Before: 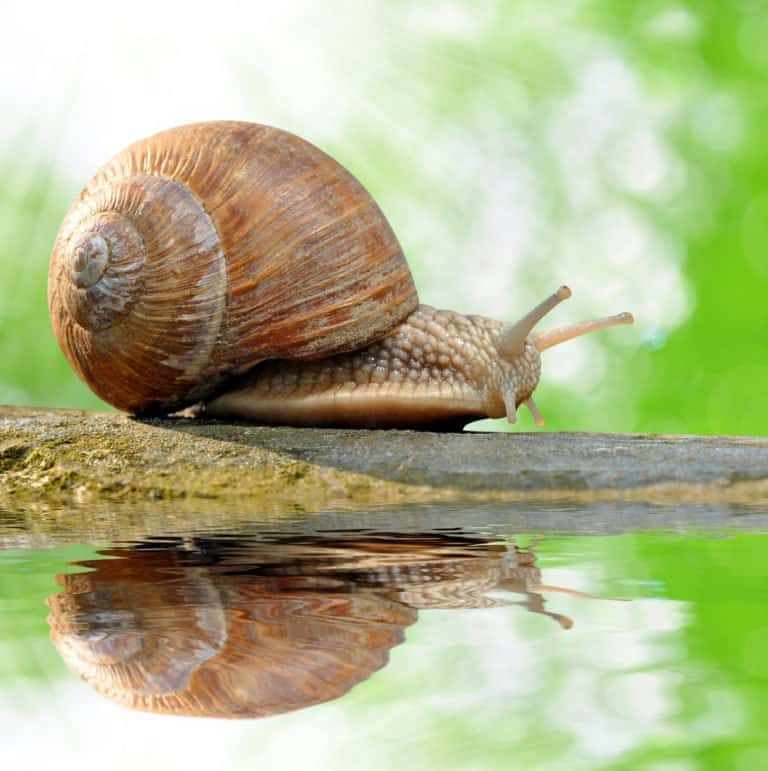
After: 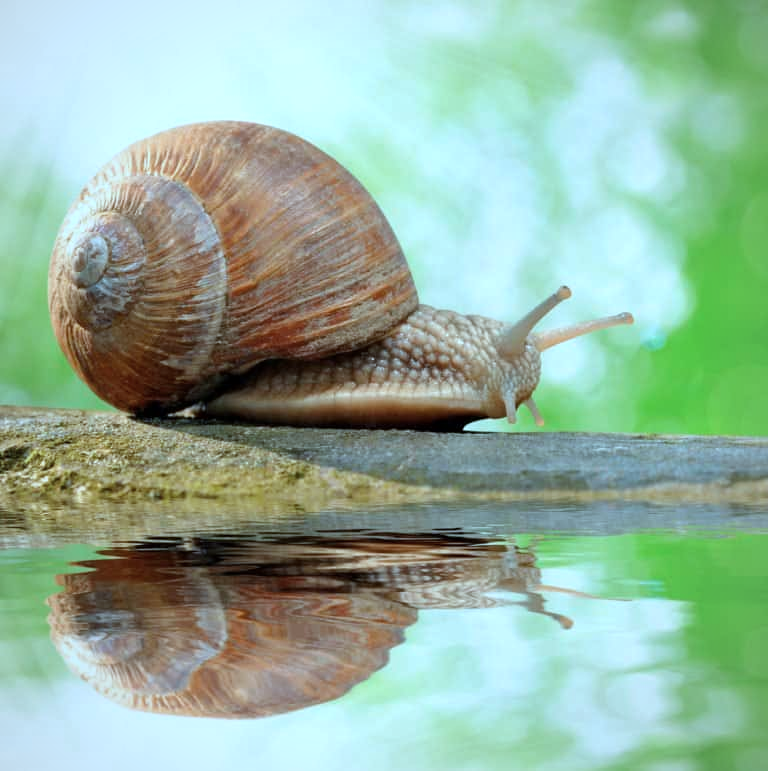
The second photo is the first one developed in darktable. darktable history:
color correction: highlights a* -10.69, highlights b* -19.19
vignetting: fall-off radius 93.87%
